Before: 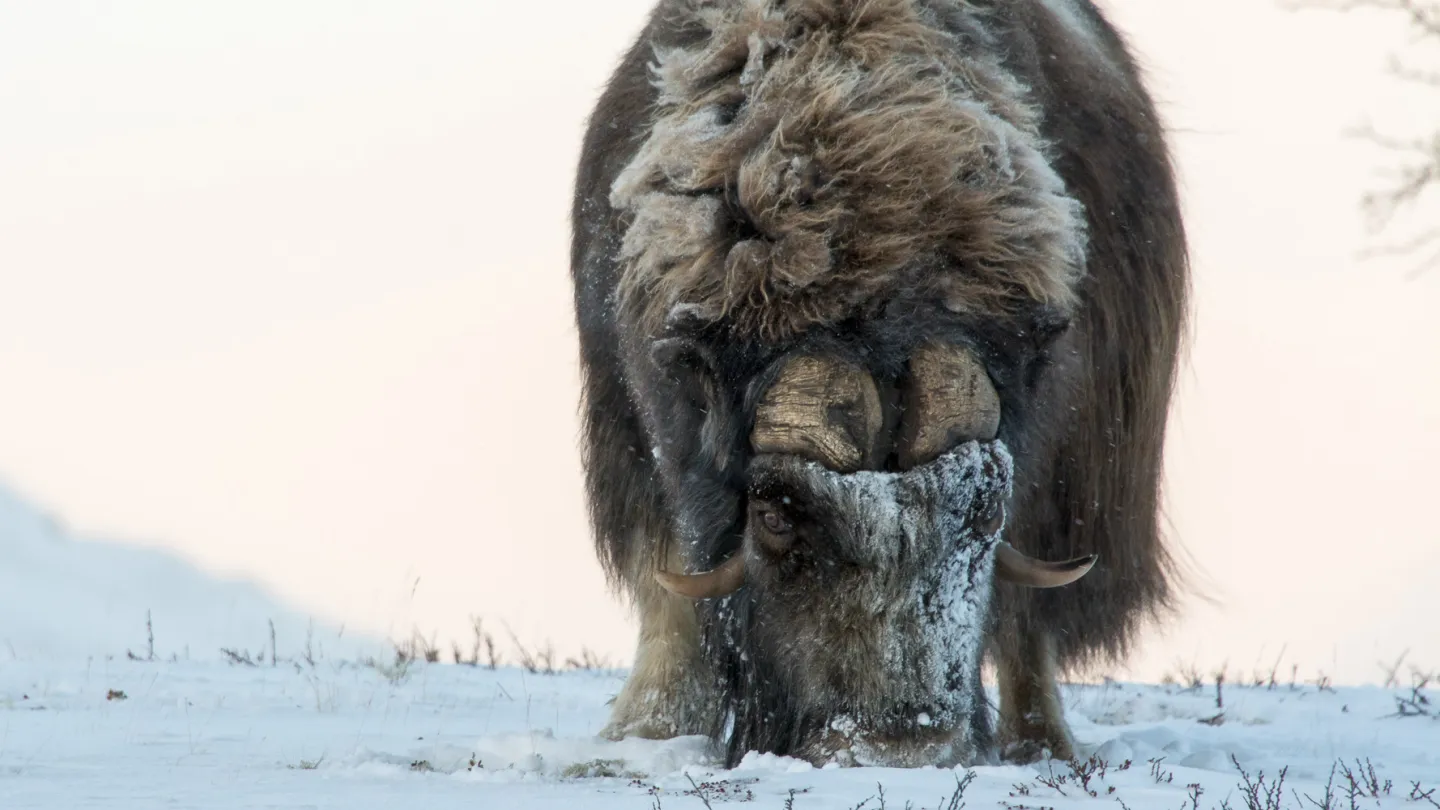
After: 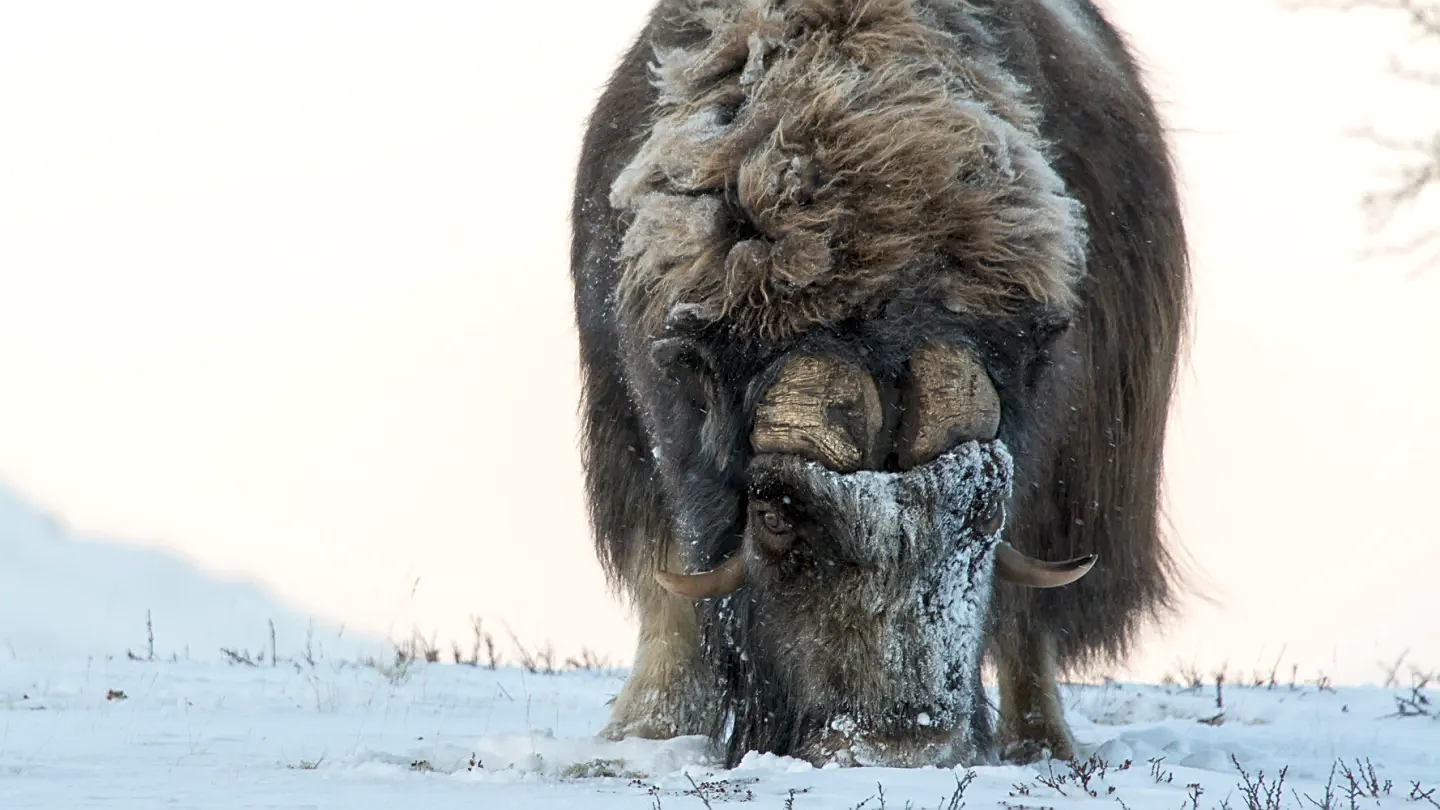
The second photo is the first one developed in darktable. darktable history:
sharpen: on, module defaults
exposure: exposure 0.13 EV, compensate exposure bias true, compensate highlight preservation false
